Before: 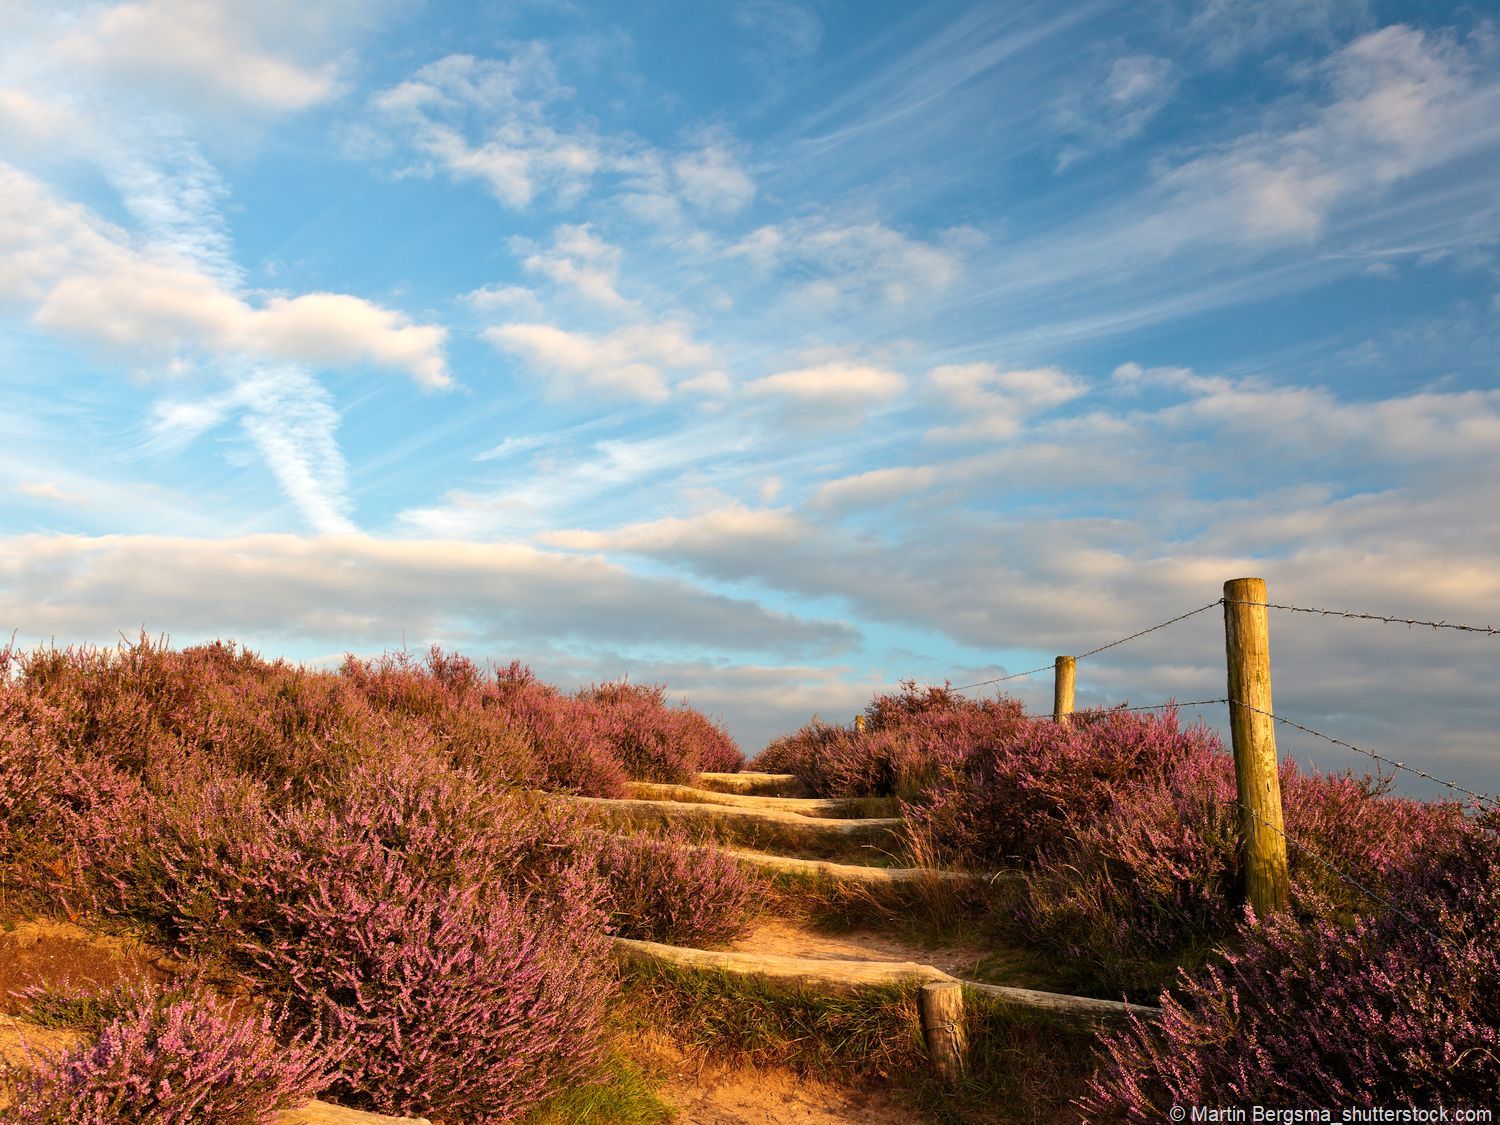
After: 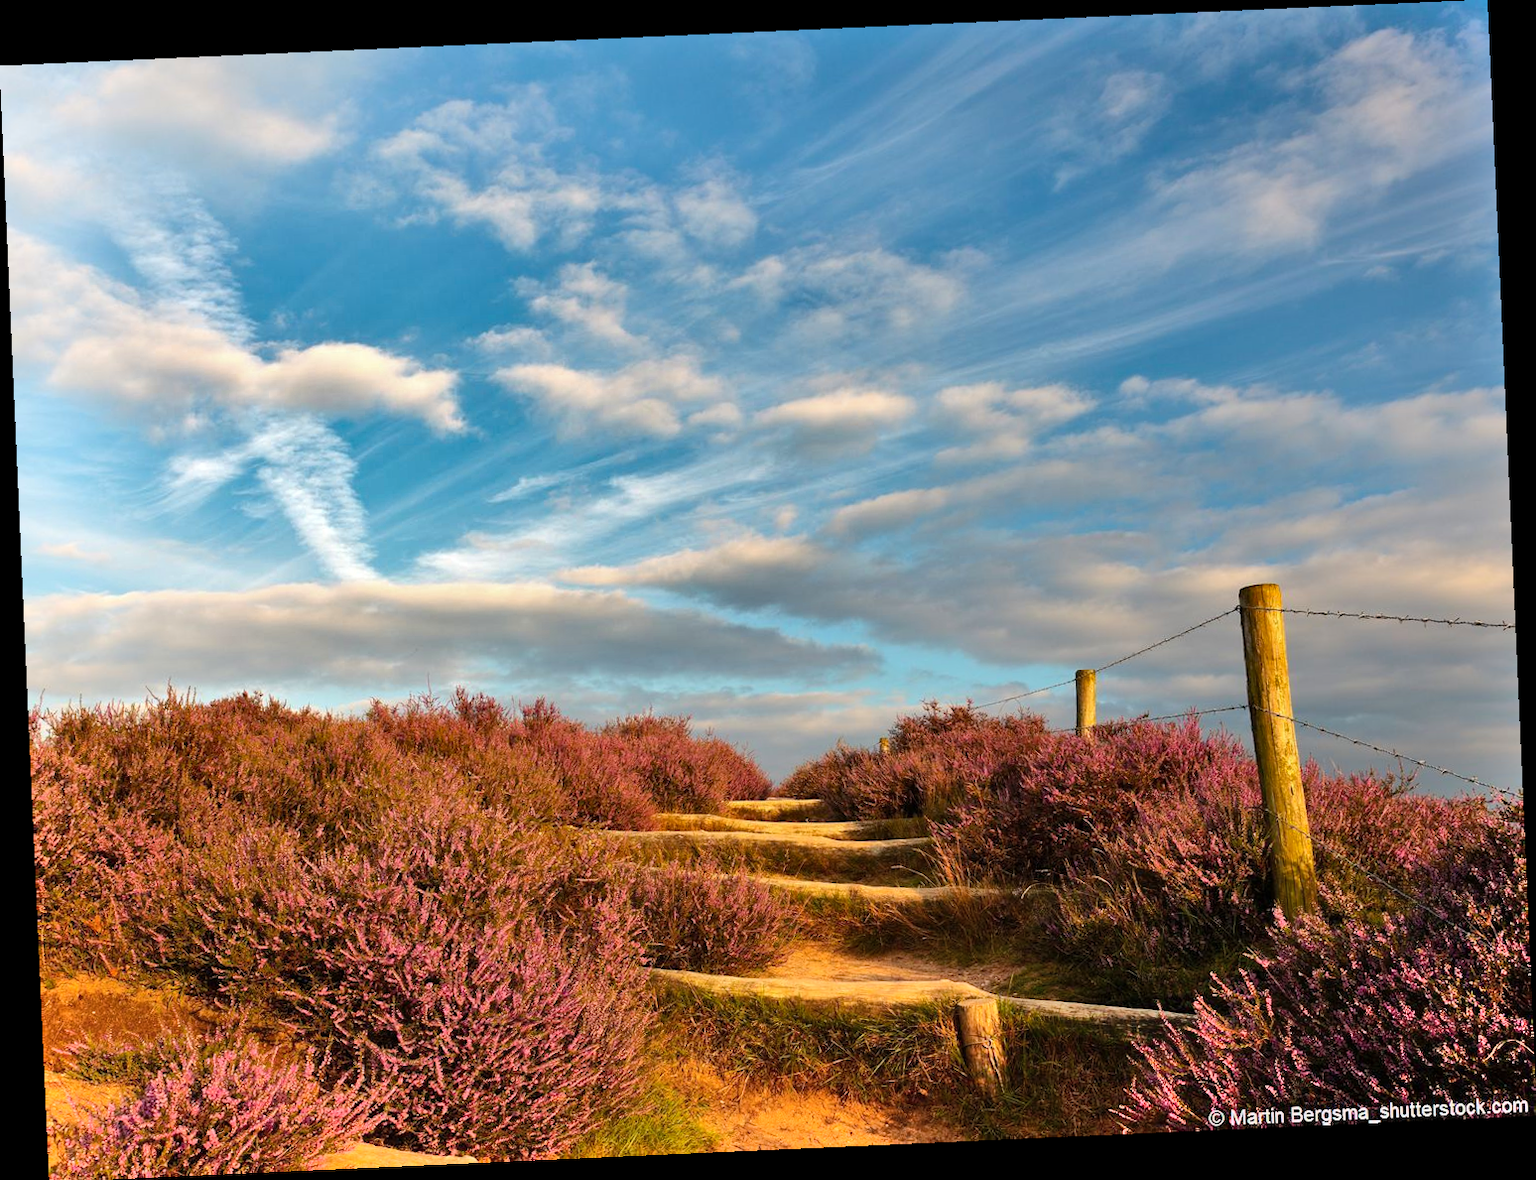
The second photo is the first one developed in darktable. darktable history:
color balance rgb: perceptual saturation grading › global saturation 10%
shadows and highlights: white point adjustment 0.1, highlights -70, soften with gaussian
rotate and perspective: rotation -2.56°, automatic cropping off
